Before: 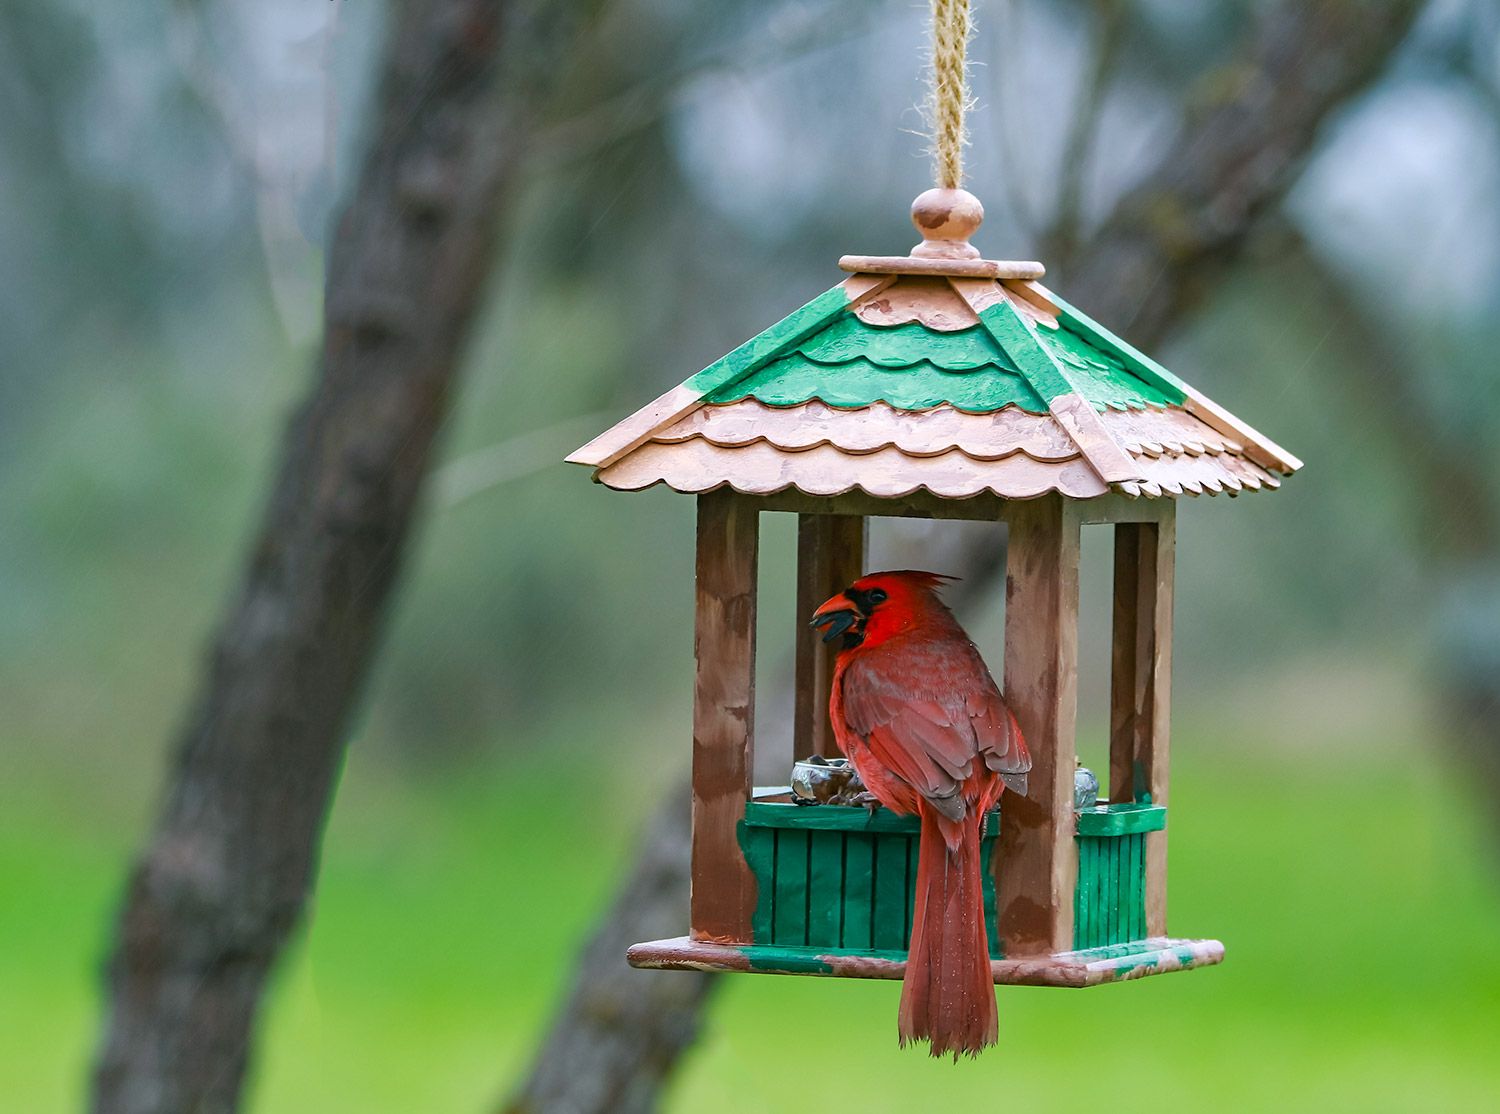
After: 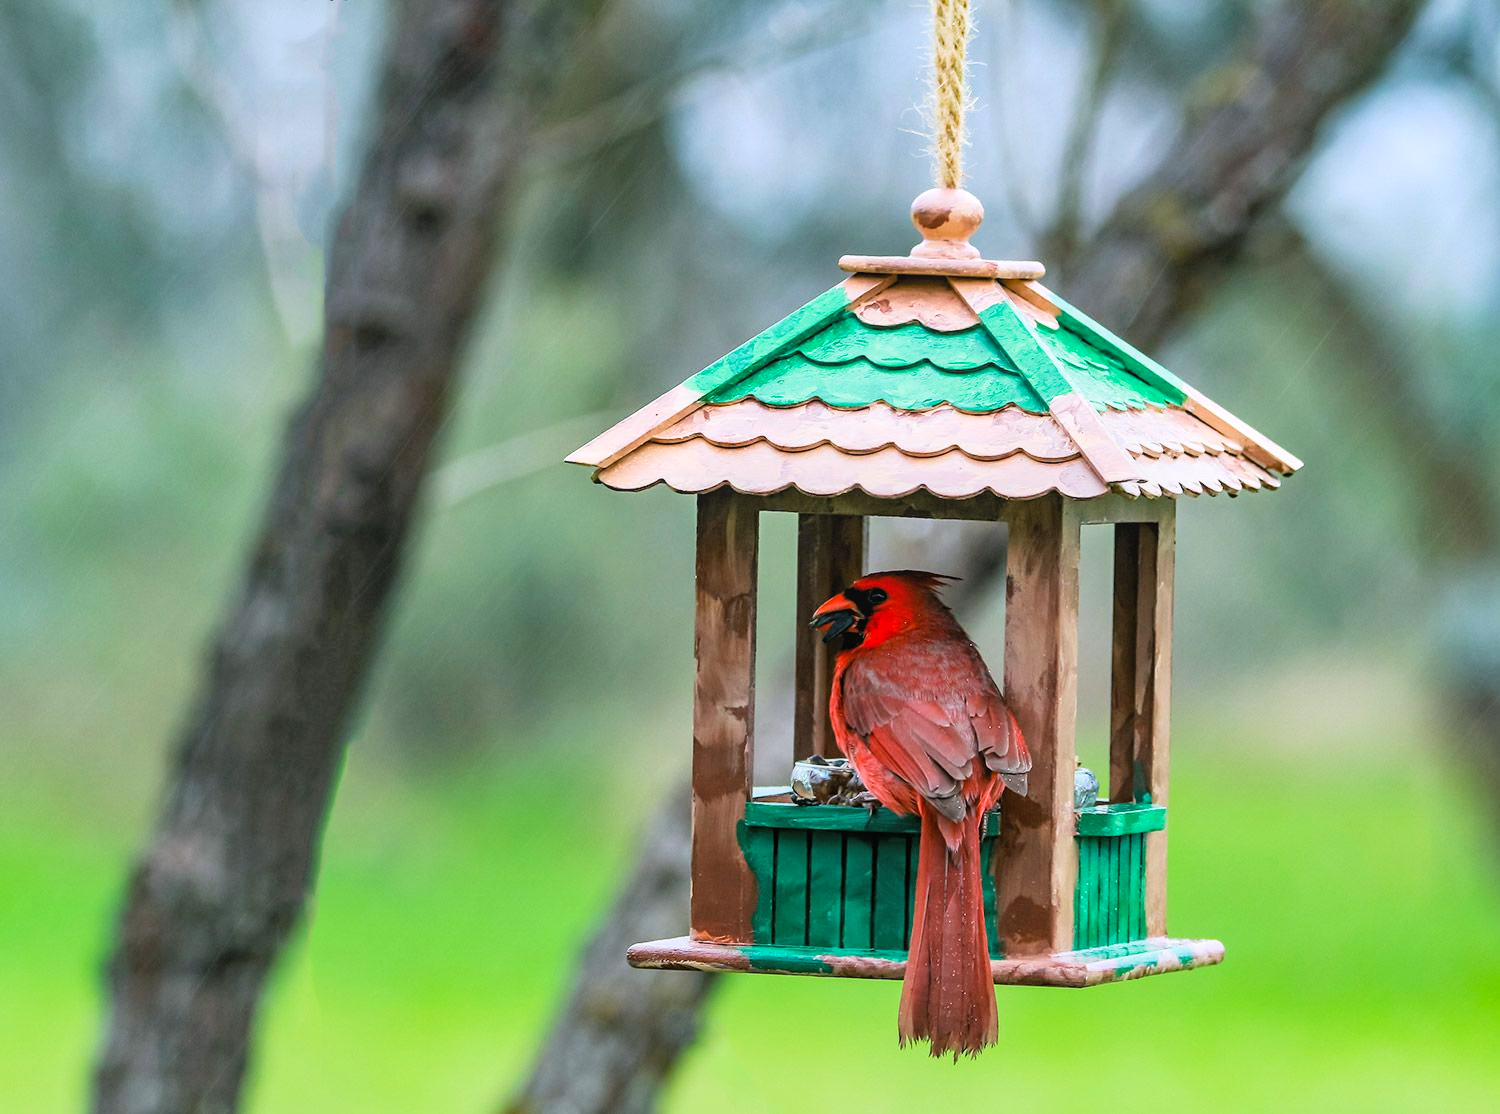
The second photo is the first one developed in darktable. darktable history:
tone curve: curves: ch0 [(0, 0) (0.082, 0.02) (0.129, 0.078) (0.275, 0.301) (0.67, 0.809) (1, 1)], color space Lab, linked channels, preserve colors none
local contrast: detail 110%
